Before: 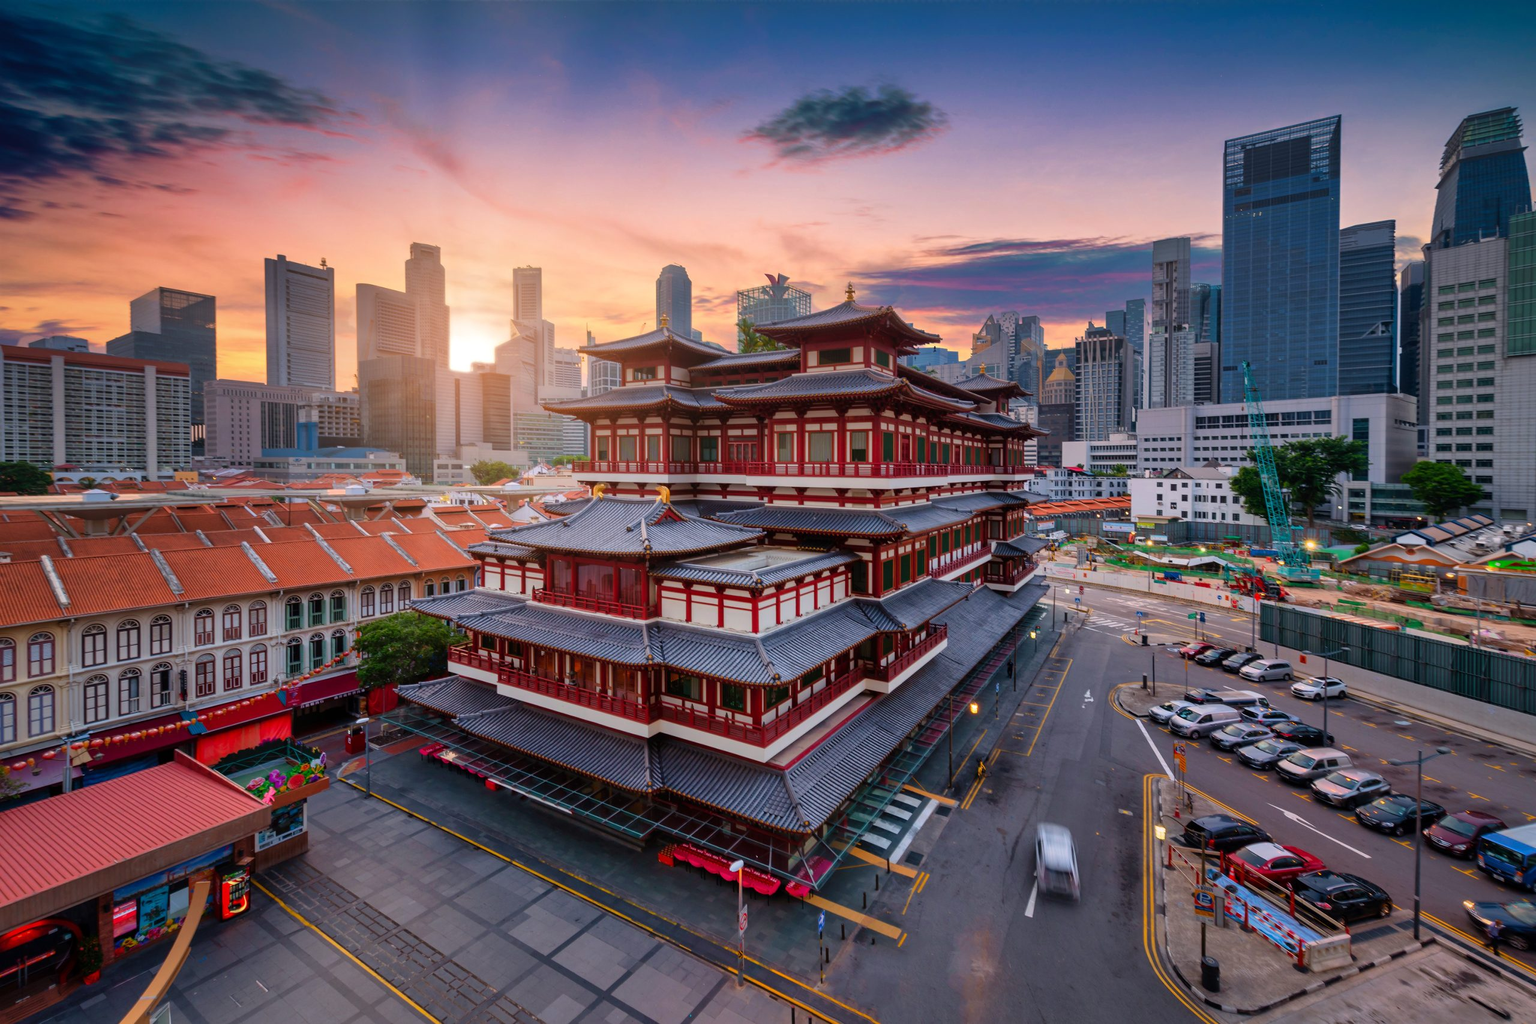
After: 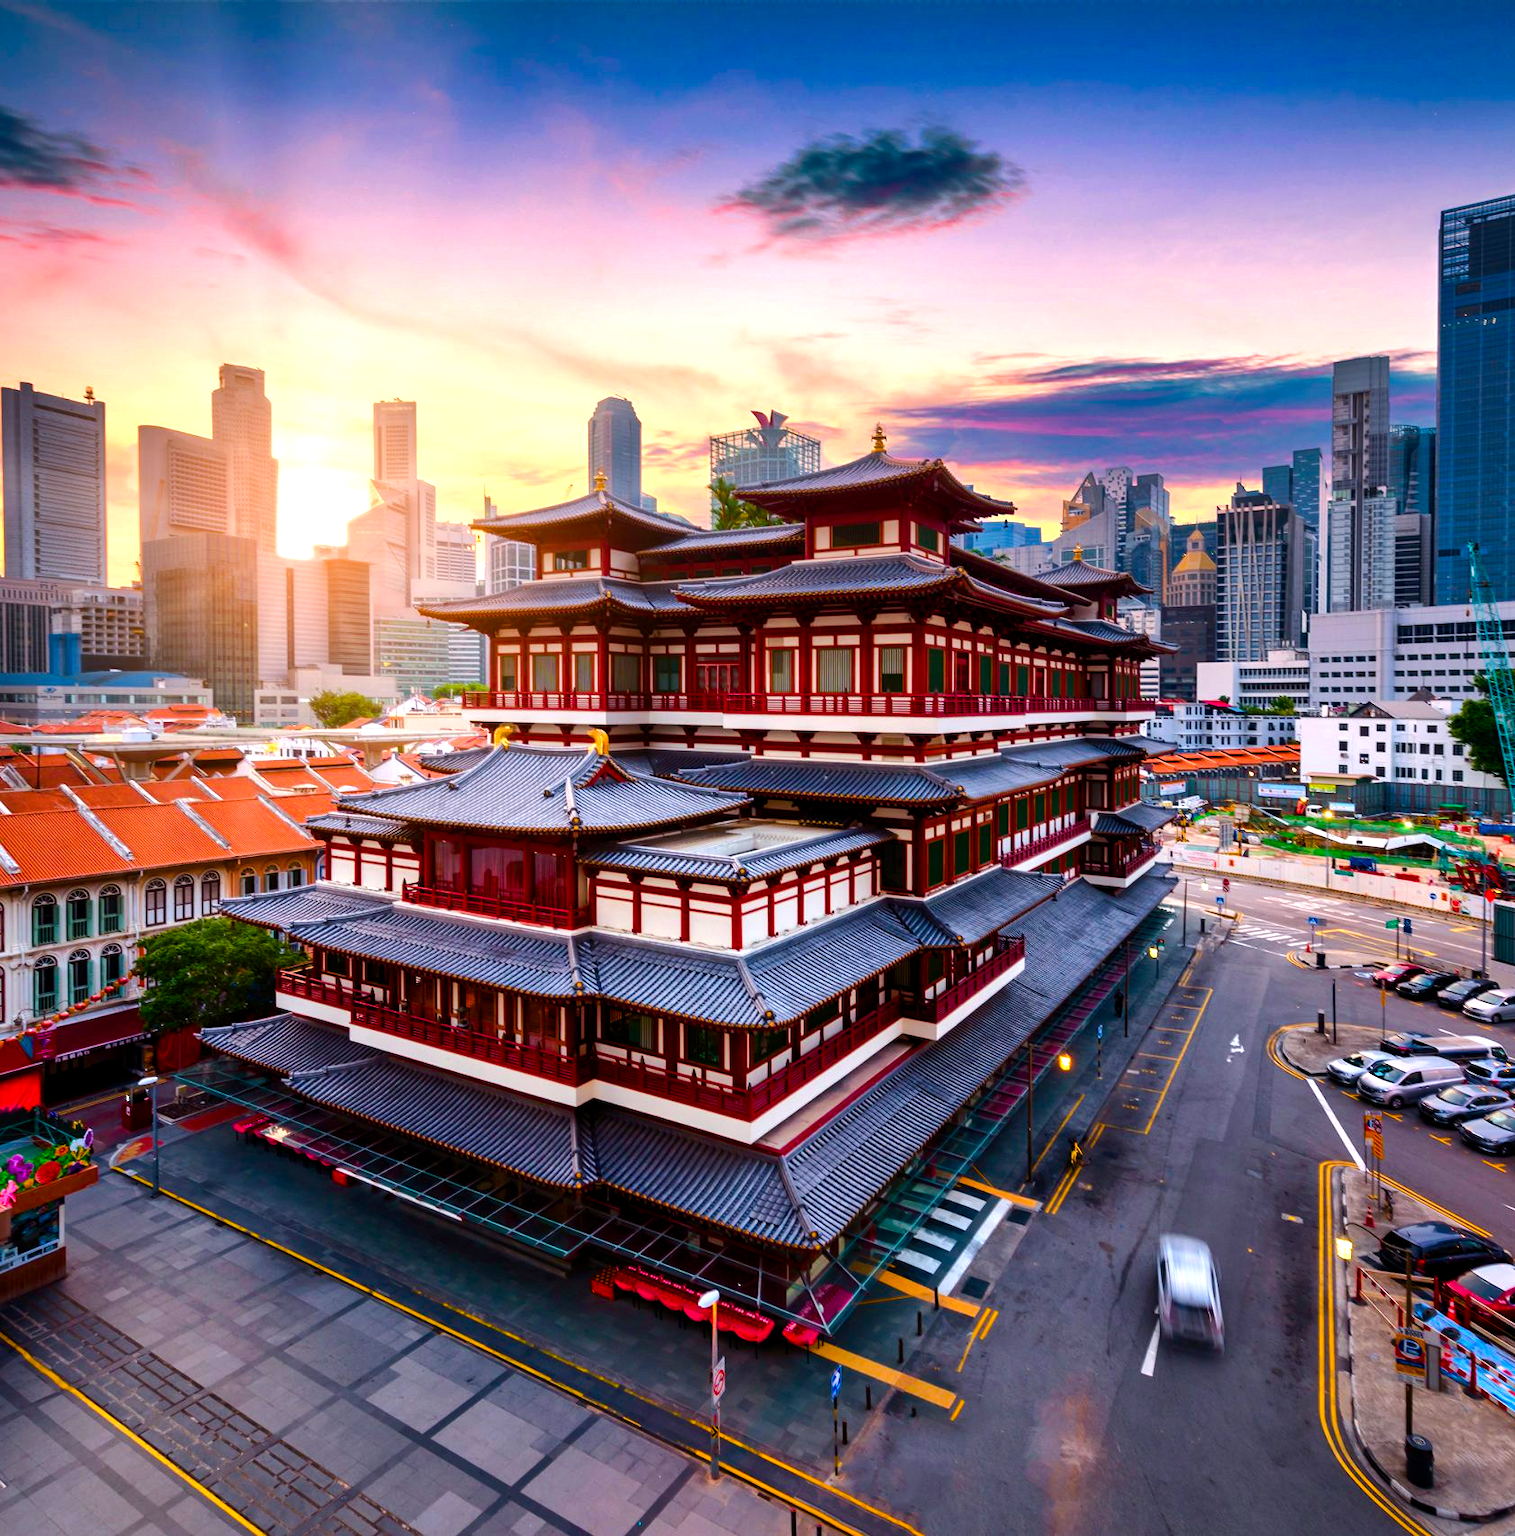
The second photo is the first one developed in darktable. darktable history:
exposure: black level correction 0.001, exposure 0.296 EV, compensate highlight preservation false
levels: mode automatic, black 0.054%, levels [0.182, 0.542, 0.902]
crop: left 17.195%, right 16.988%
color balance rgb: linear chroma grading › global chroma 14.487%, perceptual saturation grading › global saturation 20%, perceptual saturation grading › highlights -25.851%, perceptual saturation grading › shadows 49.373%, perceptual brilliance grading › highlights 18.408%, perceptual brilliance grading › mid-tones 31.005%, perceptual brilliance grading › shadows -31.618%
